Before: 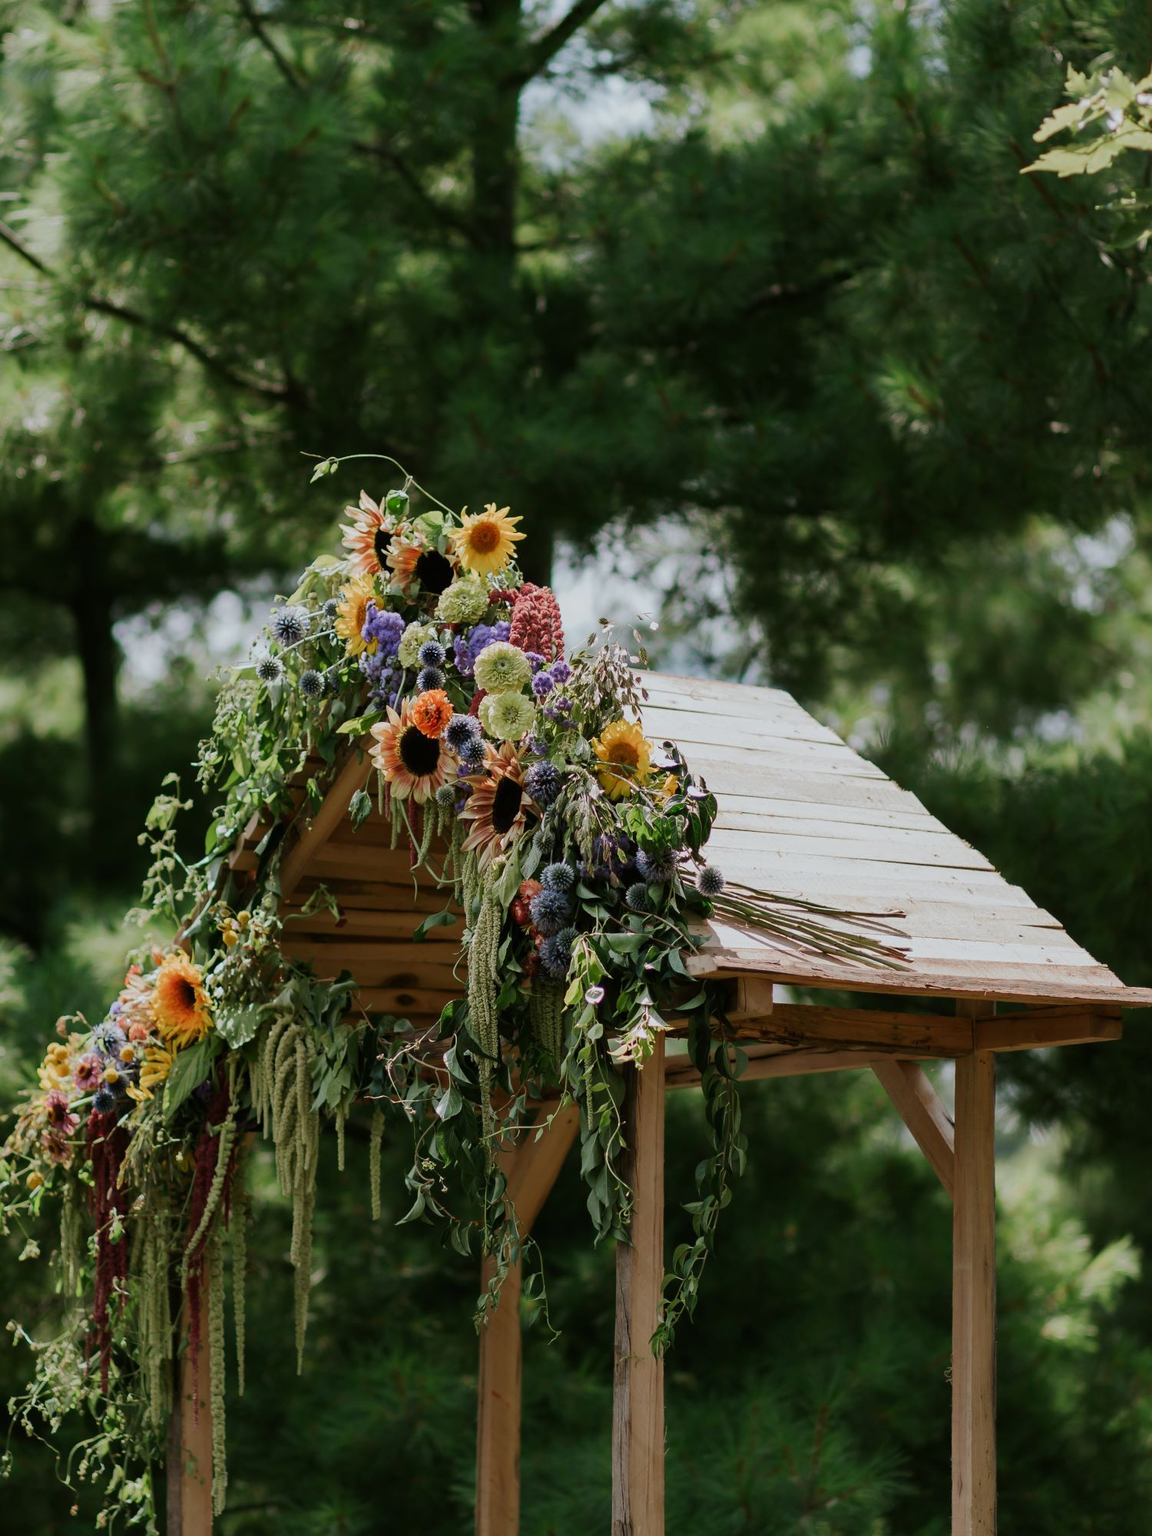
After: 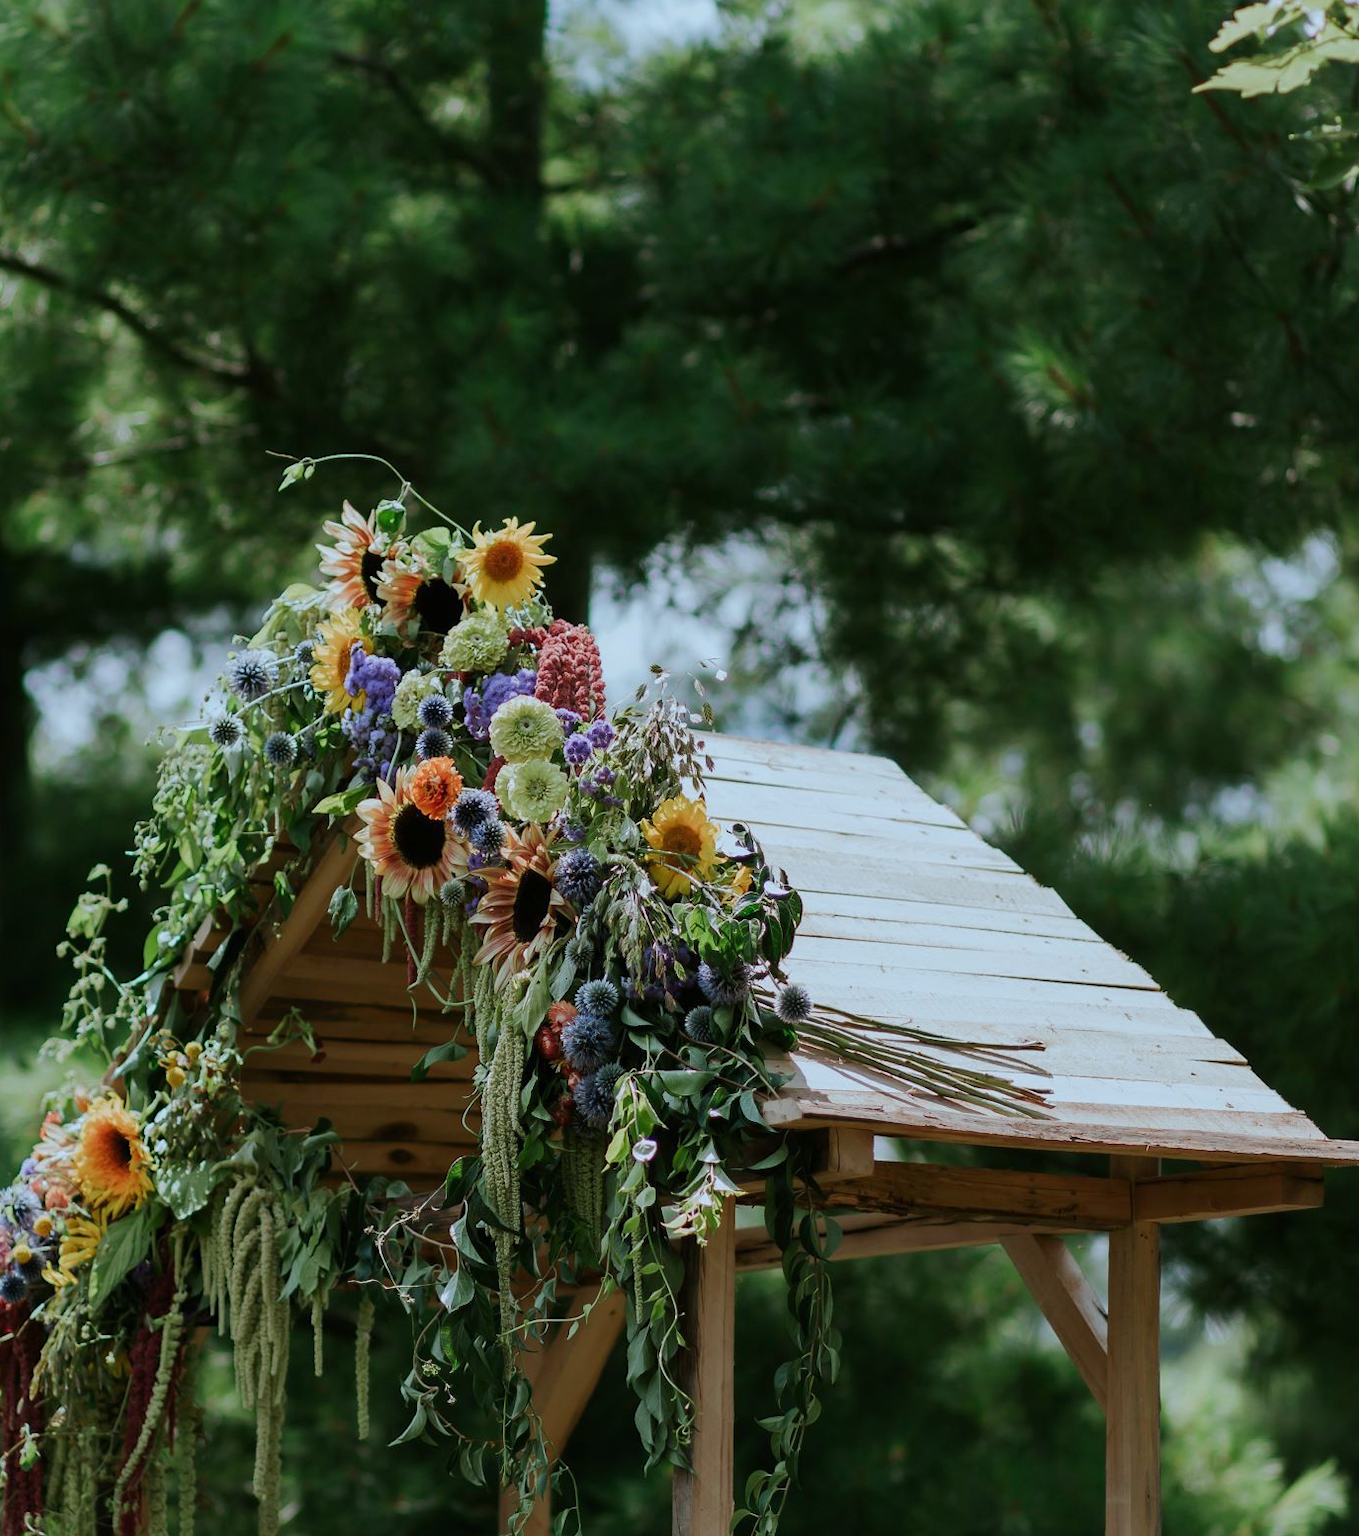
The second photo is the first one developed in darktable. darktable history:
crop: left 8.155%, top 6.611%, bottom 15.385%
color calibration: illuminant Planckian (black body), adaptation linear Bradford (ICC v4), x 0.361, y 0.366, temperature 4511.61 K, saturation algorithm version 1 (2020)
white balance: red 0.976, blue 1.04
